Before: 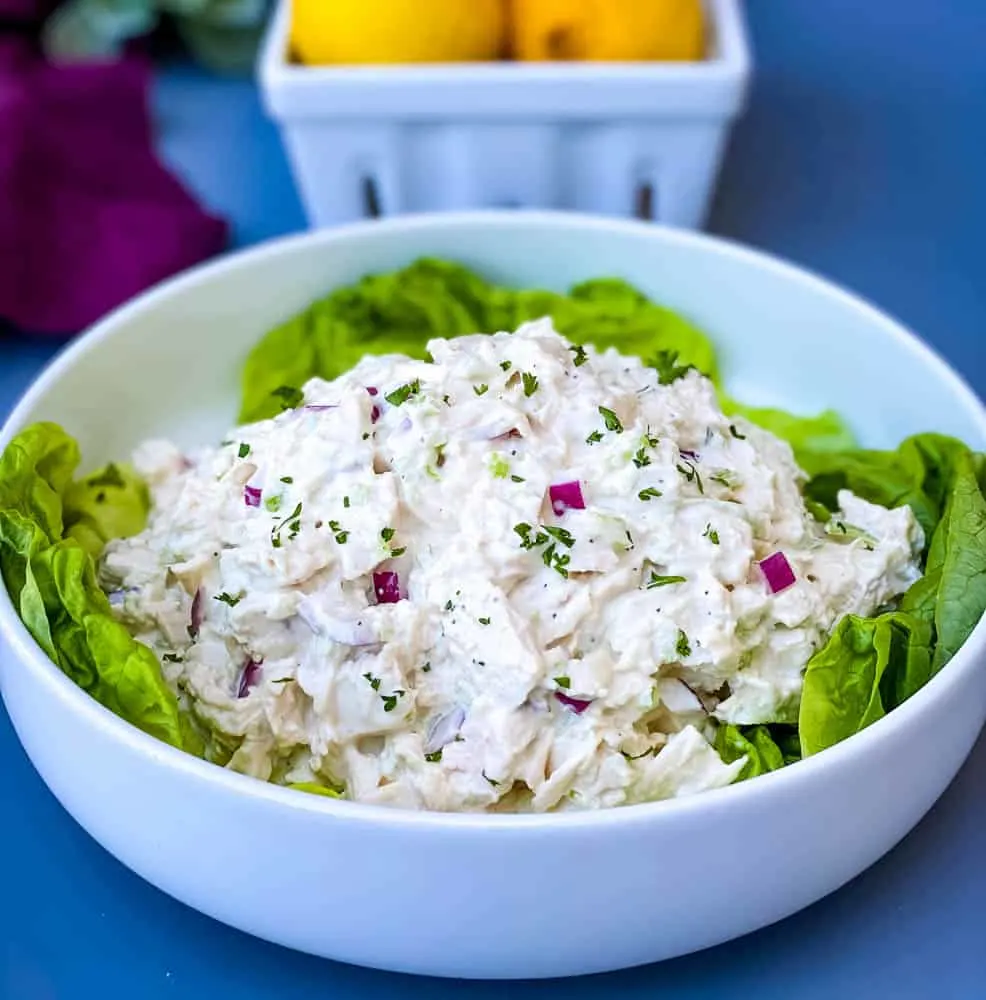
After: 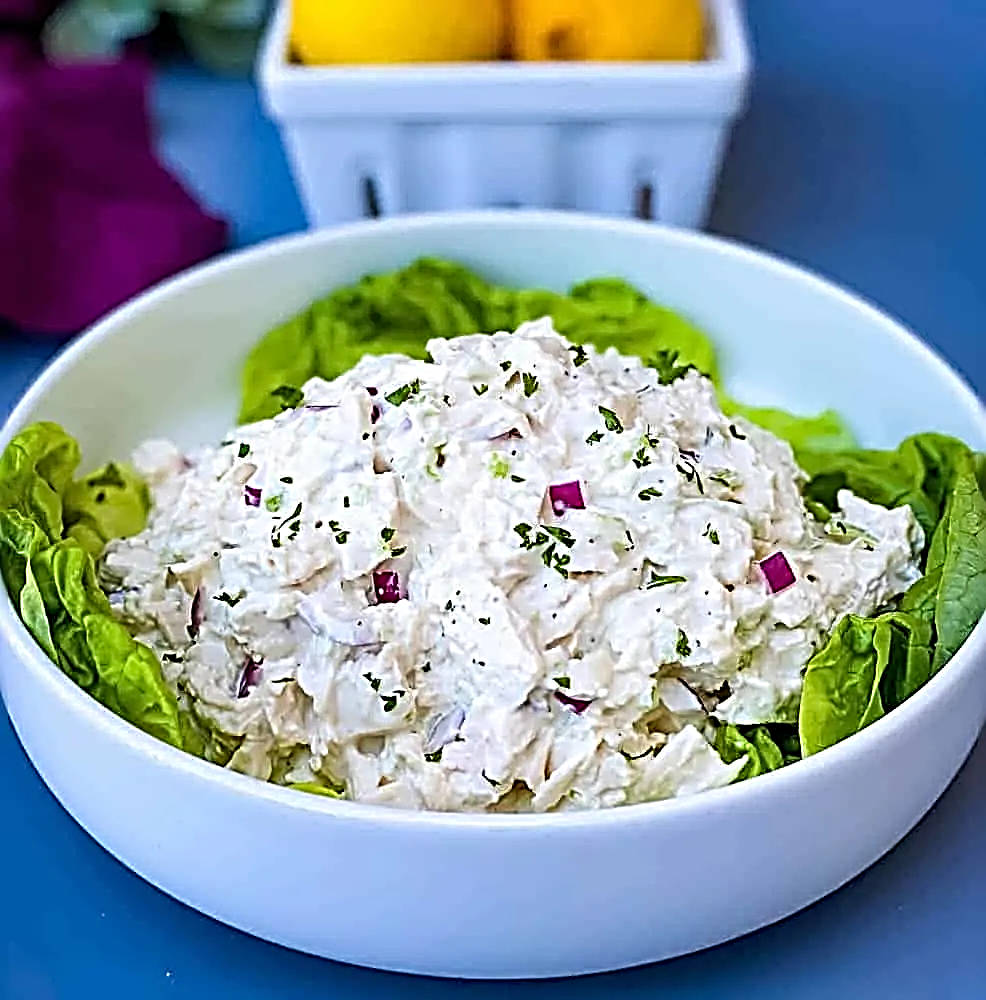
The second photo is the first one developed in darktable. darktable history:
sharpen: radius 3.197, amount 1.729
